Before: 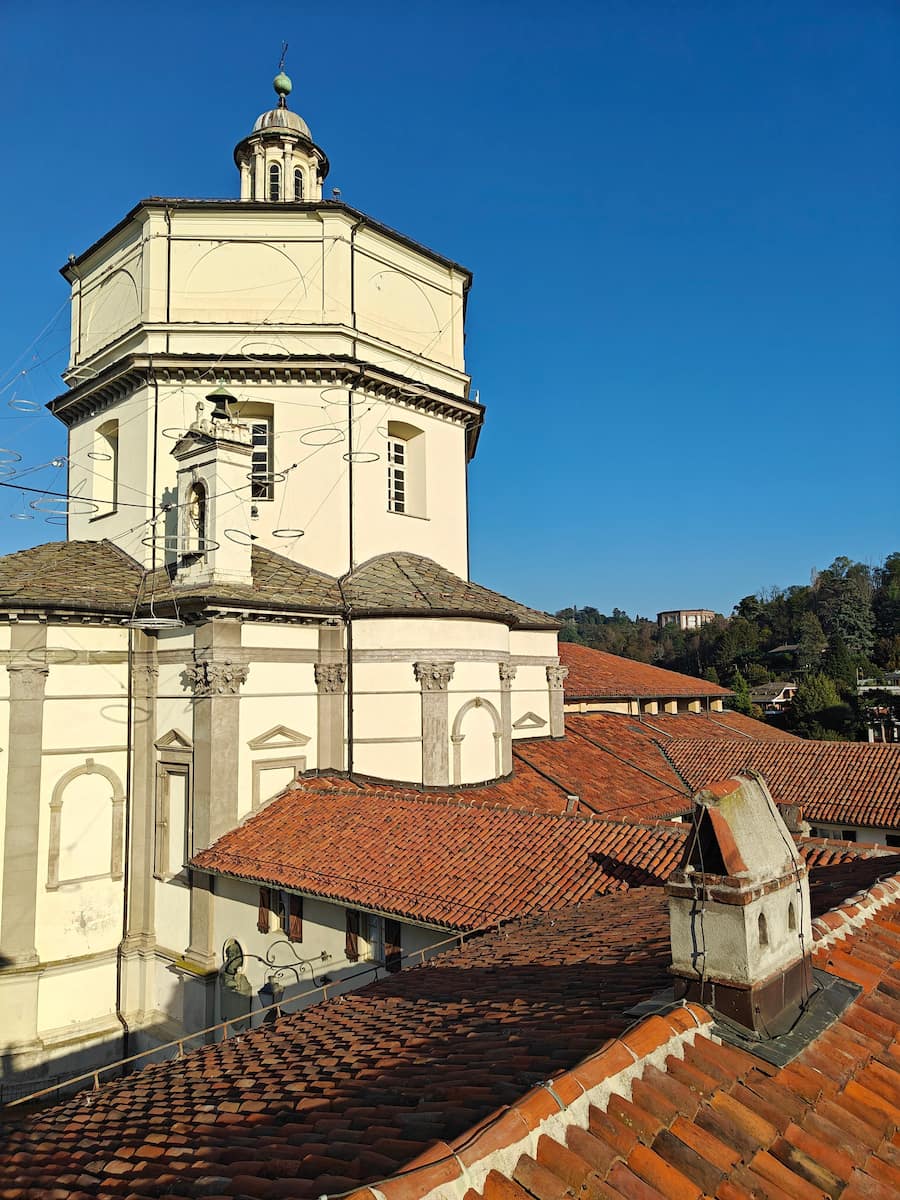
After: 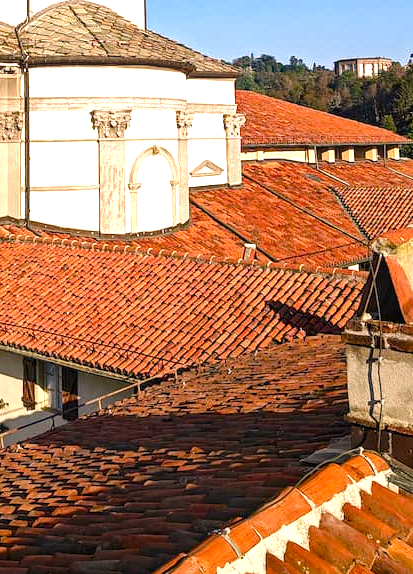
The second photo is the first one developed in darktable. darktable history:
color correction: highlights a* 12.67, highlights b* 5.59
local contrast: on, module defaults
crop: left 35.897%, top 46.037%, right 18.185%, bottom 6.069%
tone equalizer: -8 EV -1.12 EV, -7 EV -1 EV, -6 EV -0.906 EV, -5 EV -0.539 EV, -3 EV 0.596 EV, -2 EV 0.869 EV, -1 EV 1 EV, +0 EV 1.08 EV, smoothing diameter 24.85%, edges refinement/feathering 10.14, preserve details guided filter
color balance rgb: perceptual saturation grading › global saturation 20%, perceptual saturation grading › highlights -24.88%, perceptual saturation grading › shadows 49.289%
